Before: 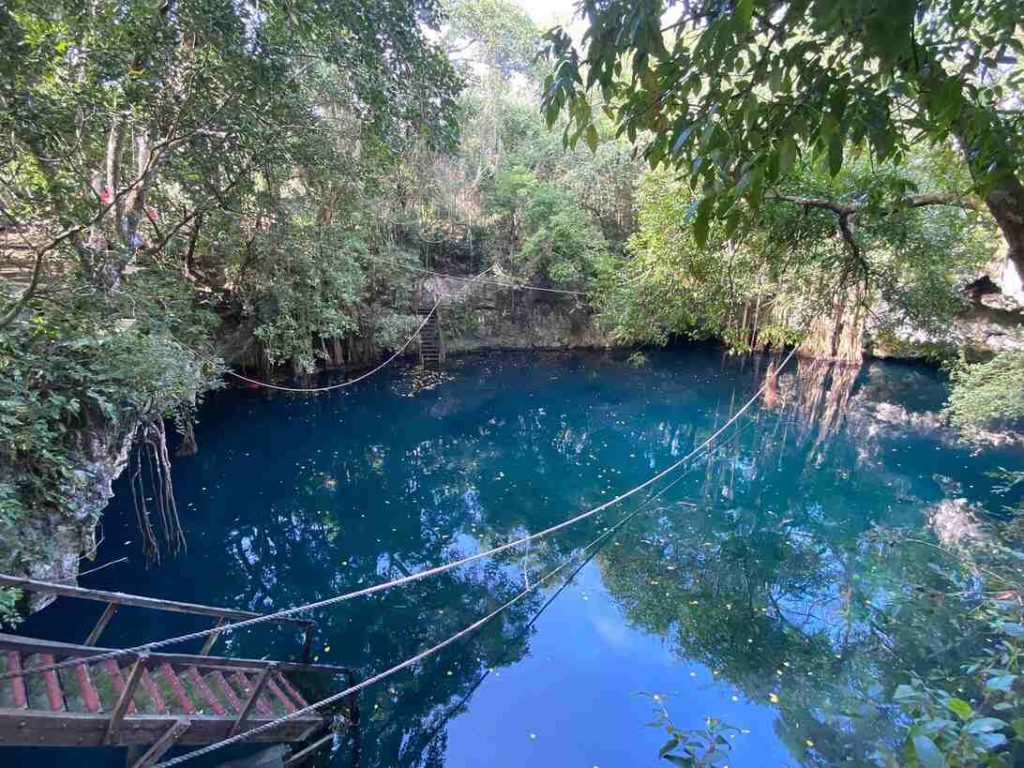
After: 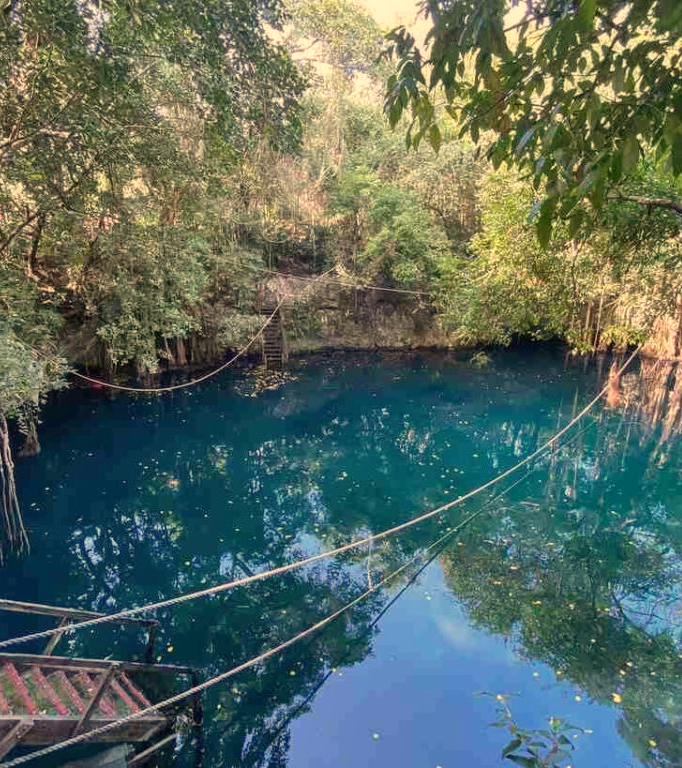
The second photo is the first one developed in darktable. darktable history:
local contrast: detail 110%
white balance: red 1.138, green 0.996, blue 0.812
crop: left 15.419%, right 17.914%
shadows and highlights: shadows 43.71, white point adjustment -1.46, soften with gaussian
